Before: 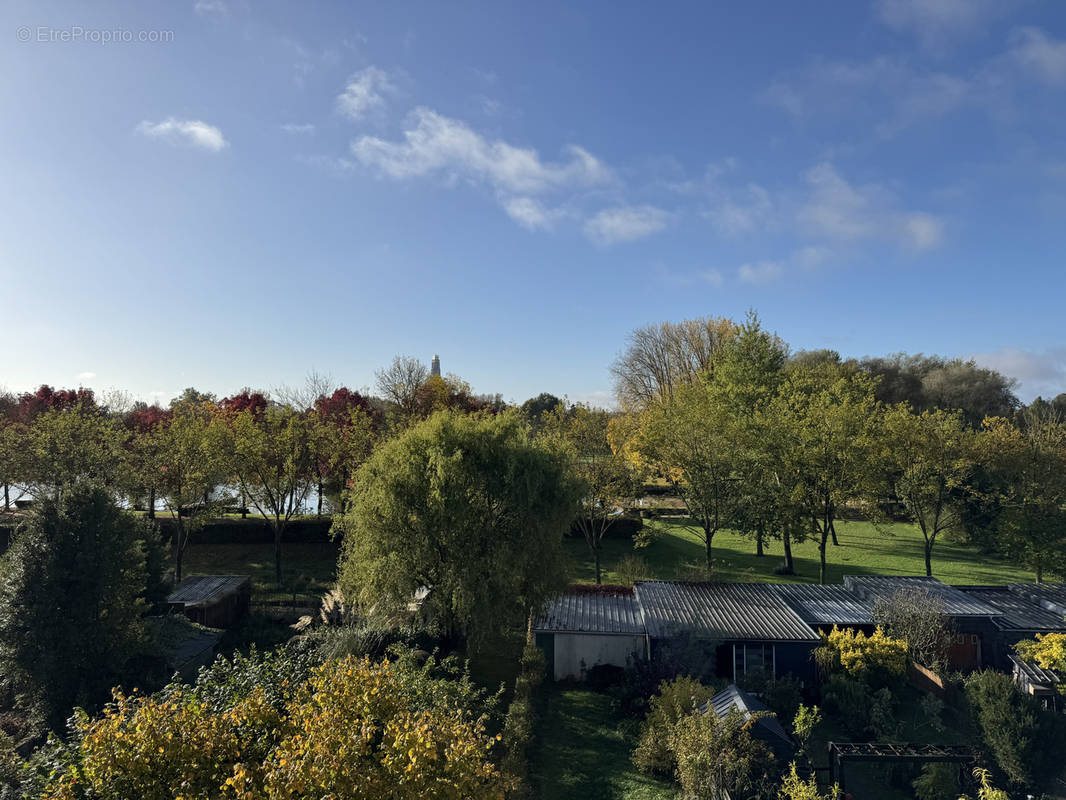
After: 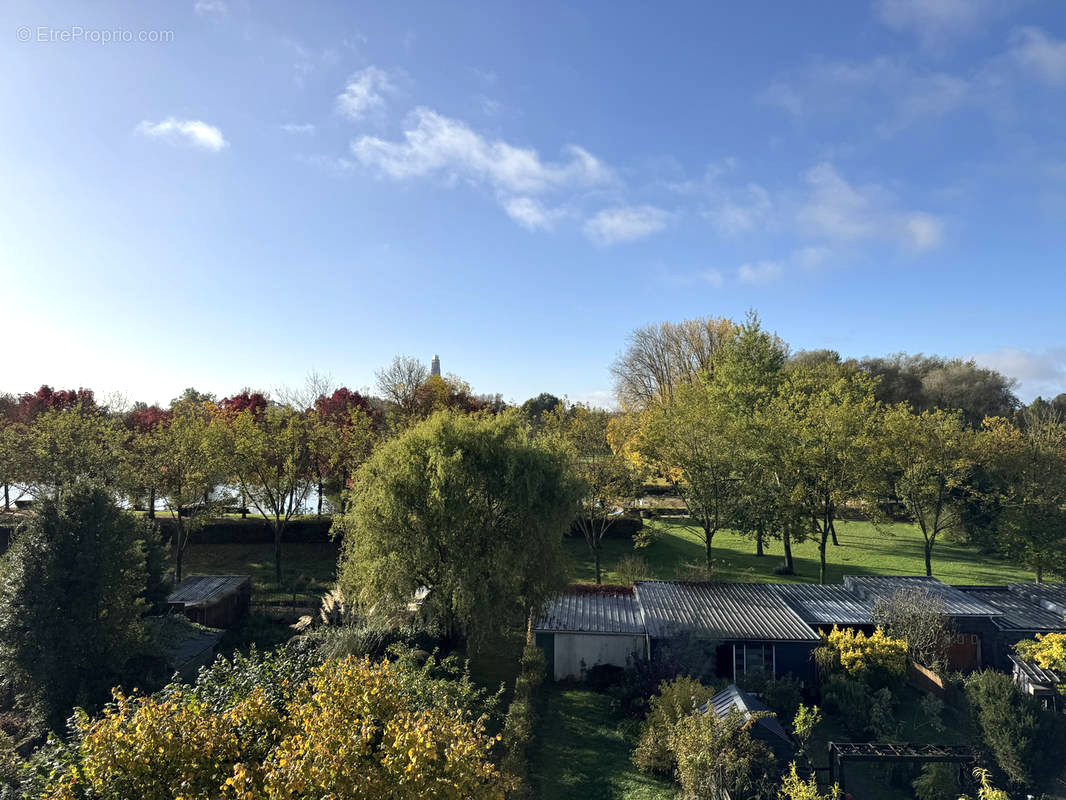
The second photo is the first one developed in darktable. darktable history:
exposure: exposure 0.49 EV, compensate exposure bias true, compensate highlight preservation false
